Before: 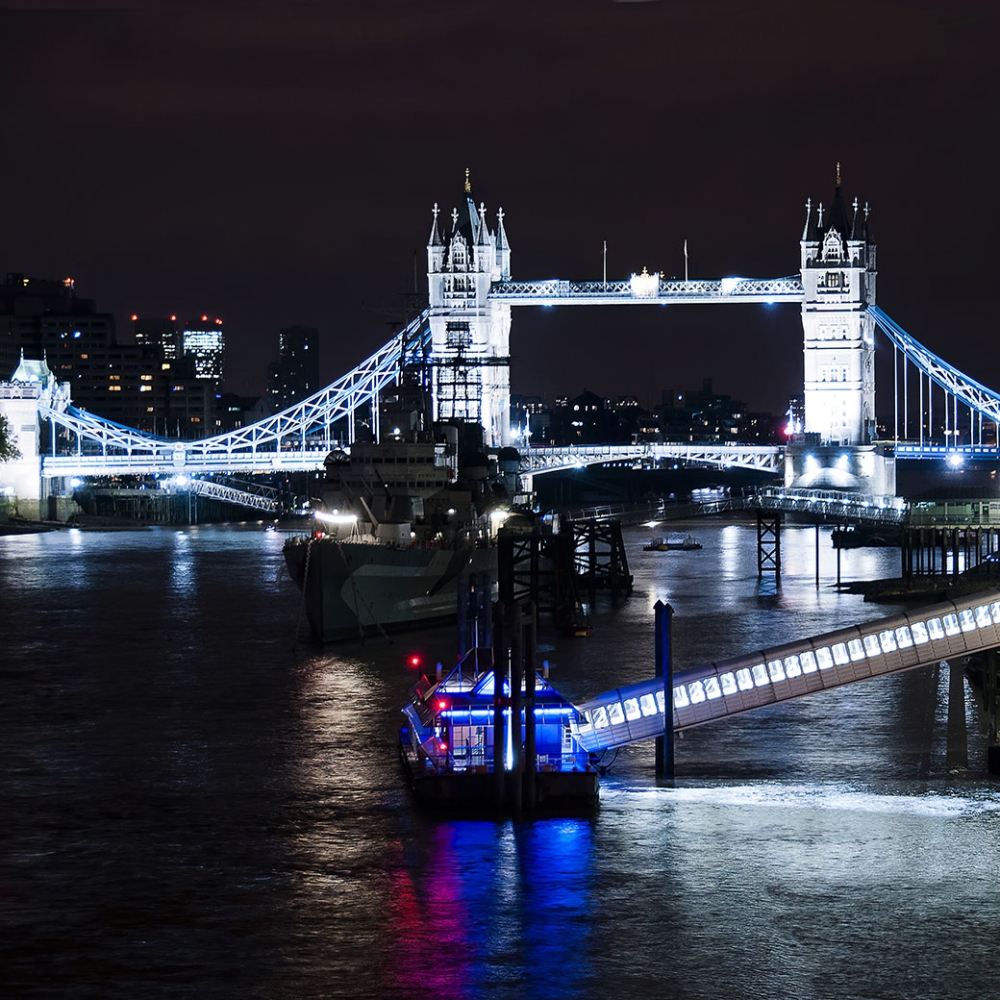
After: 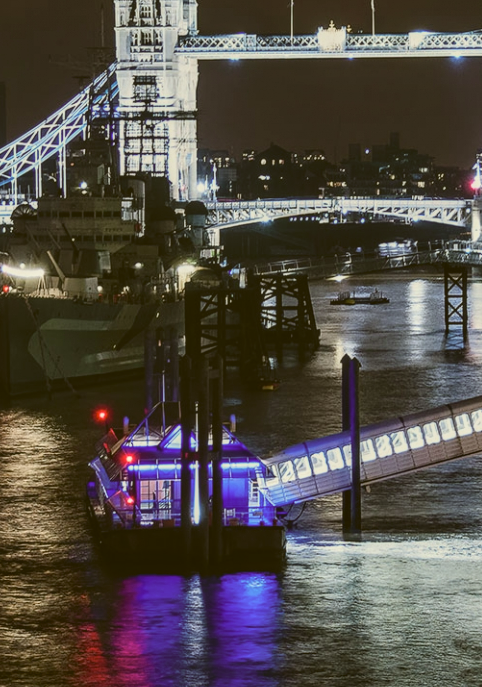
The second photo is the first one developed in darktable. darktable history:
local contrast: detail 150%
crop: left 31.379%, top 24.658%, right 20.326%, bottom 6.628%
contrast brightness saturation: contrast -0.28
shadows and highlights: shadows -20, white point adjustment -2, highlights -35
color correction: highlights a* -1.43, highlights b* 10.12, shadows a* 0.395, shadows b* 19.35
